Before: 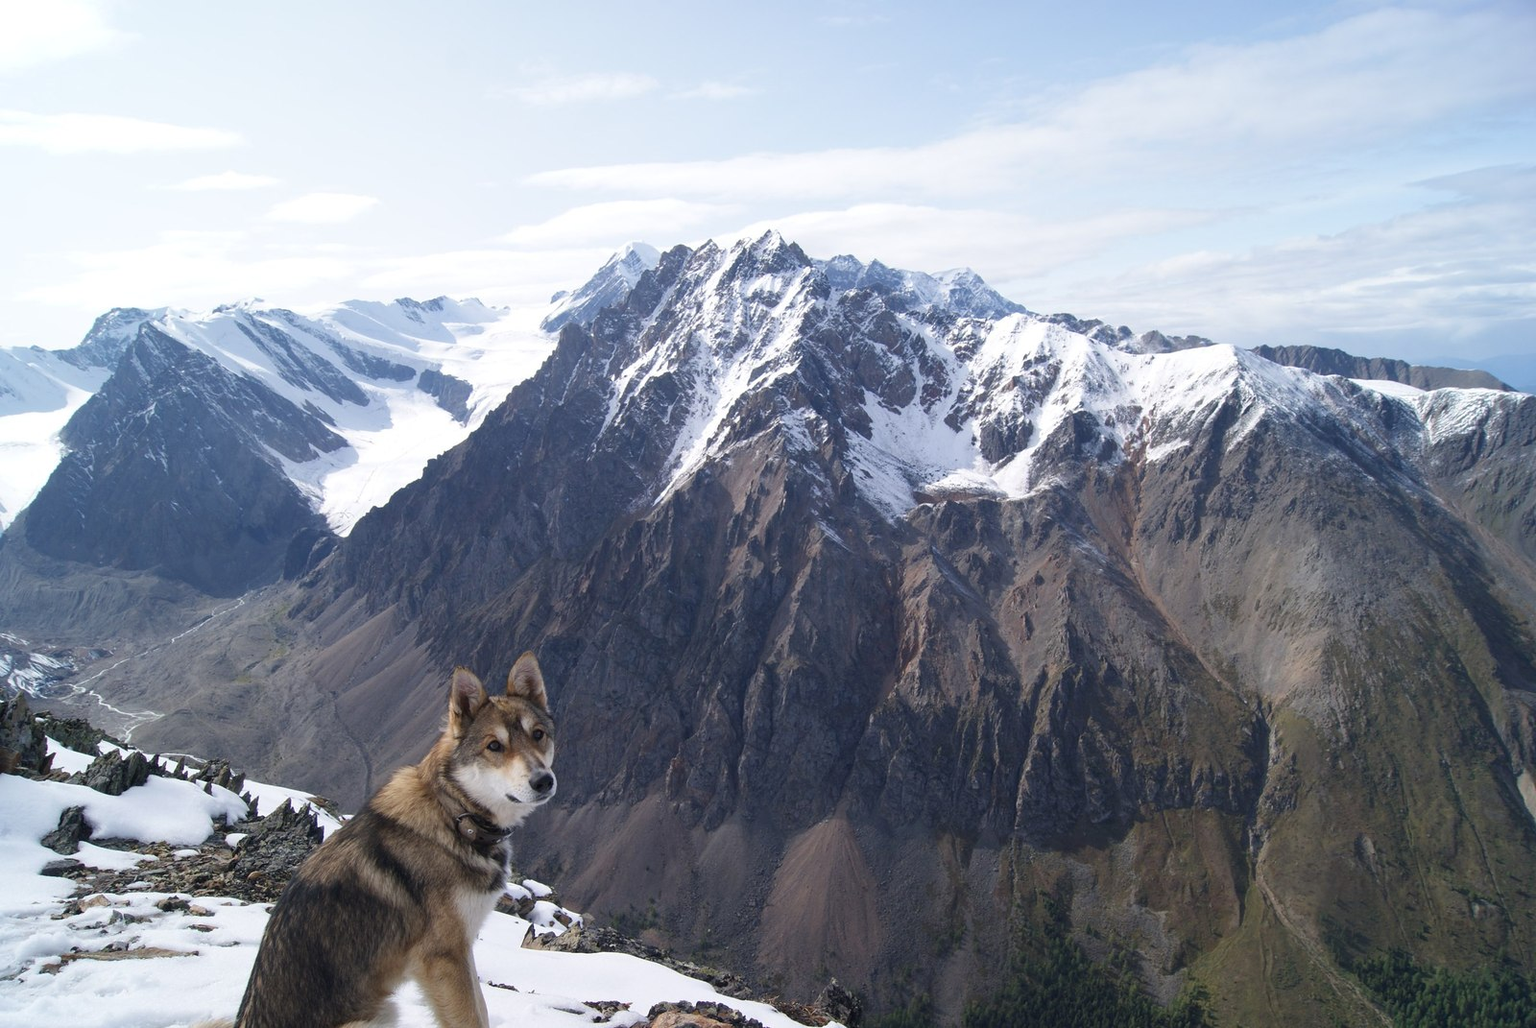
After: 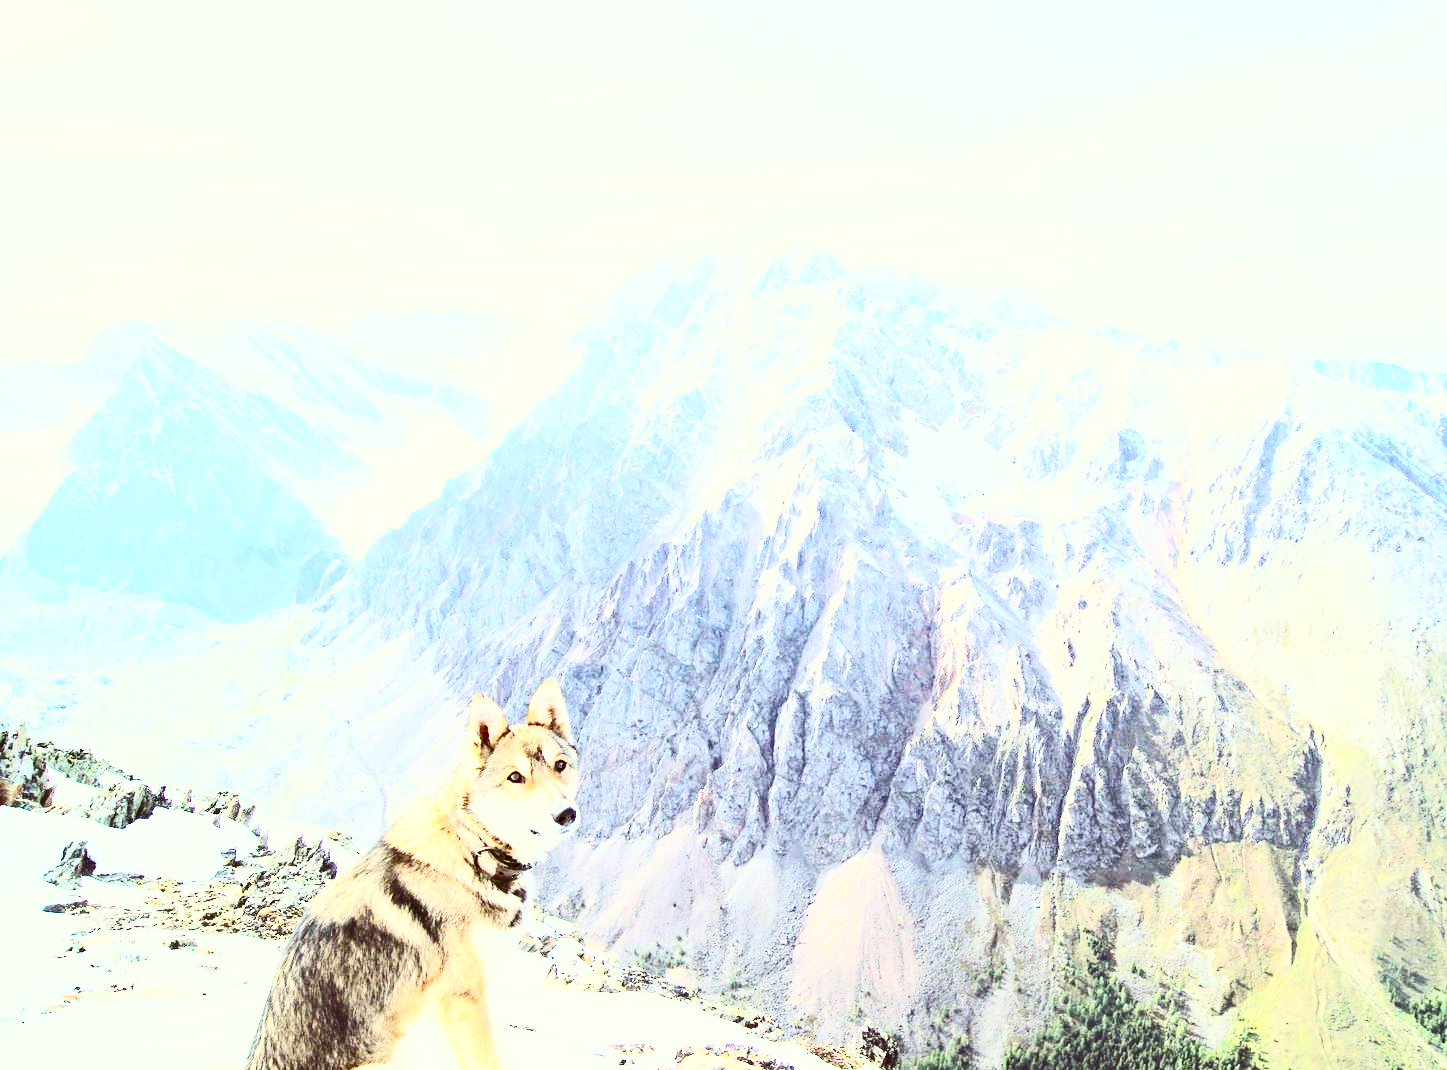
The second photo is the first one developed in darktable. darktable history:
haze removal: compatibility mode true, adaptive false
contrast brightness saturation: contrast 0.637, brightness 0.356, saturation 0.135
crop: right 9.504%, bottom 0.037%
exposure: black level correction 0, exposure 1.988 EV, compensate exposure bias true, compensate highlight preservation false
tone equalizer: mask exposure compensation -0.507 EV
base curve: curves: ch0 [(0, 0) (0.028, 0.03) (0.121, 0.232) (0.46, 0.748) (0.859, 0.968) (1, 1)], preserve colors none
color correction: highlights a* -6.26, highlights b* 9.34, shadows a* 10.78, shadows b* 23.61
